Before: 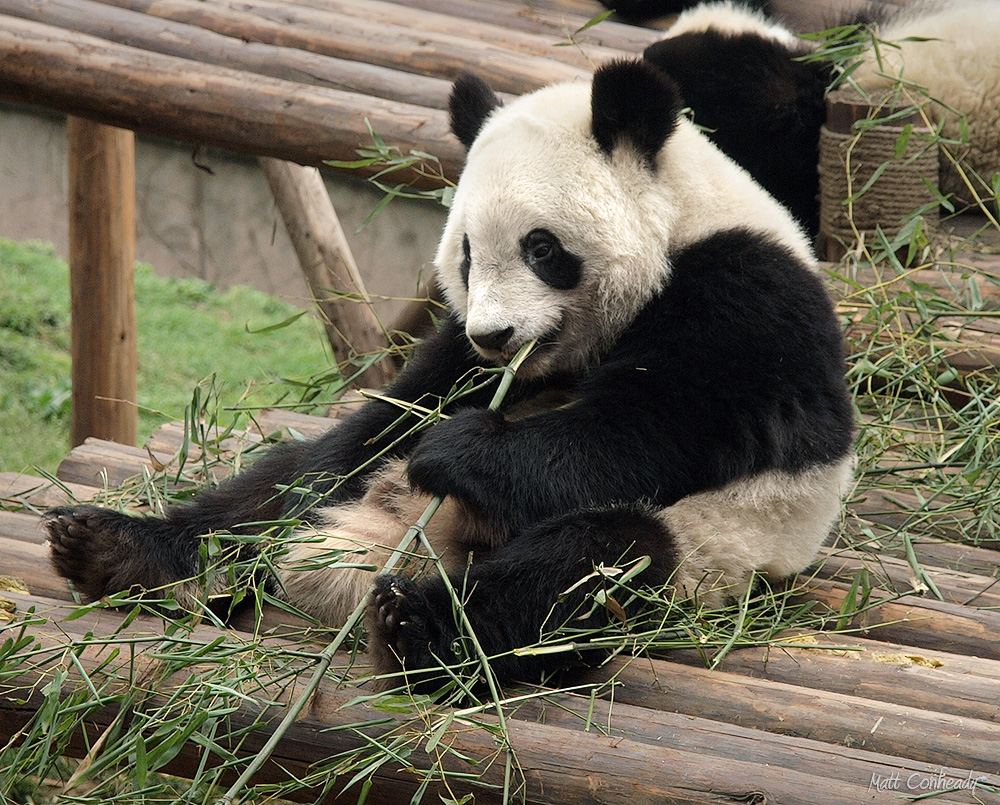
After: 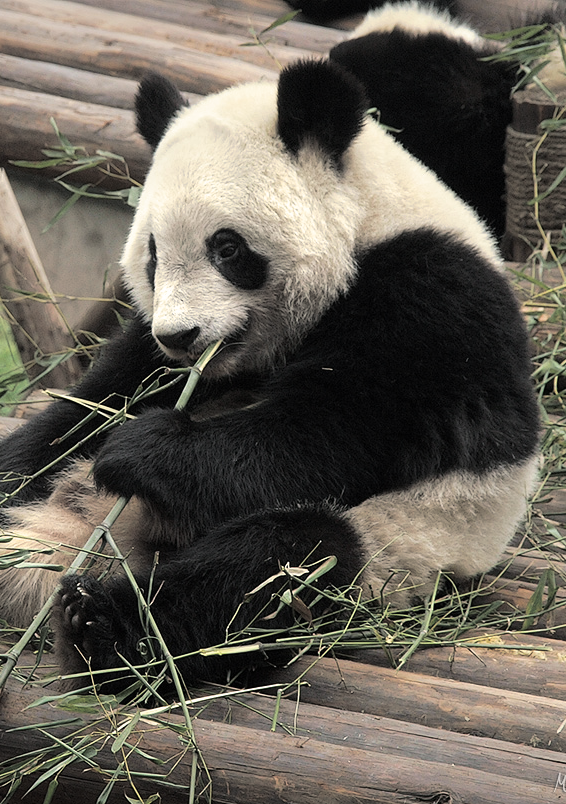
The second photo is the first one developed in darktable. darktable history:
crop: left 31.458%, top 0%, right 11.876%
split-toning: shadows › hue 43.2°, shadows › saturation 0, highlights › hue 50.4°, highlights › saturation 1
